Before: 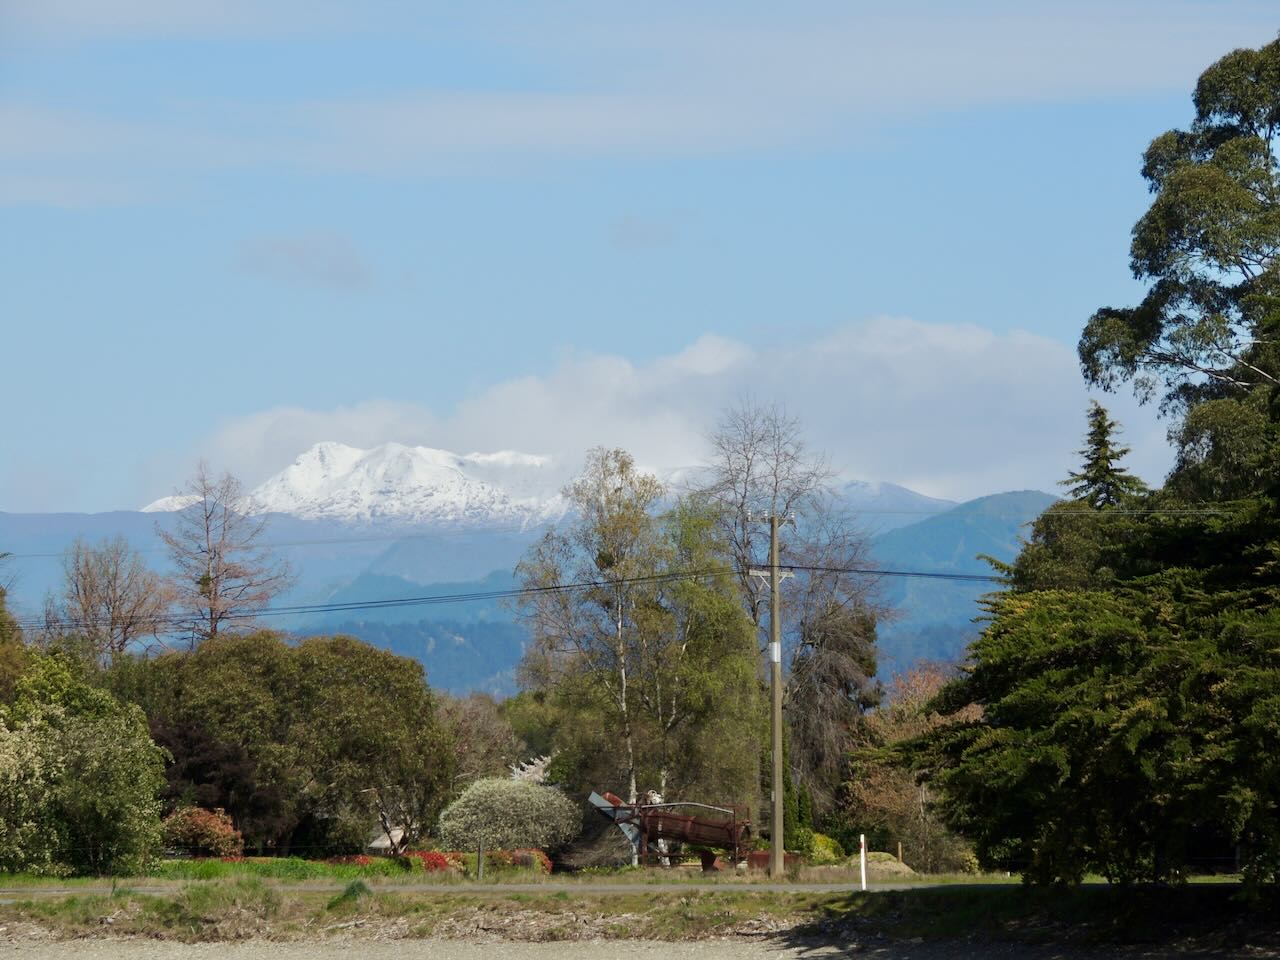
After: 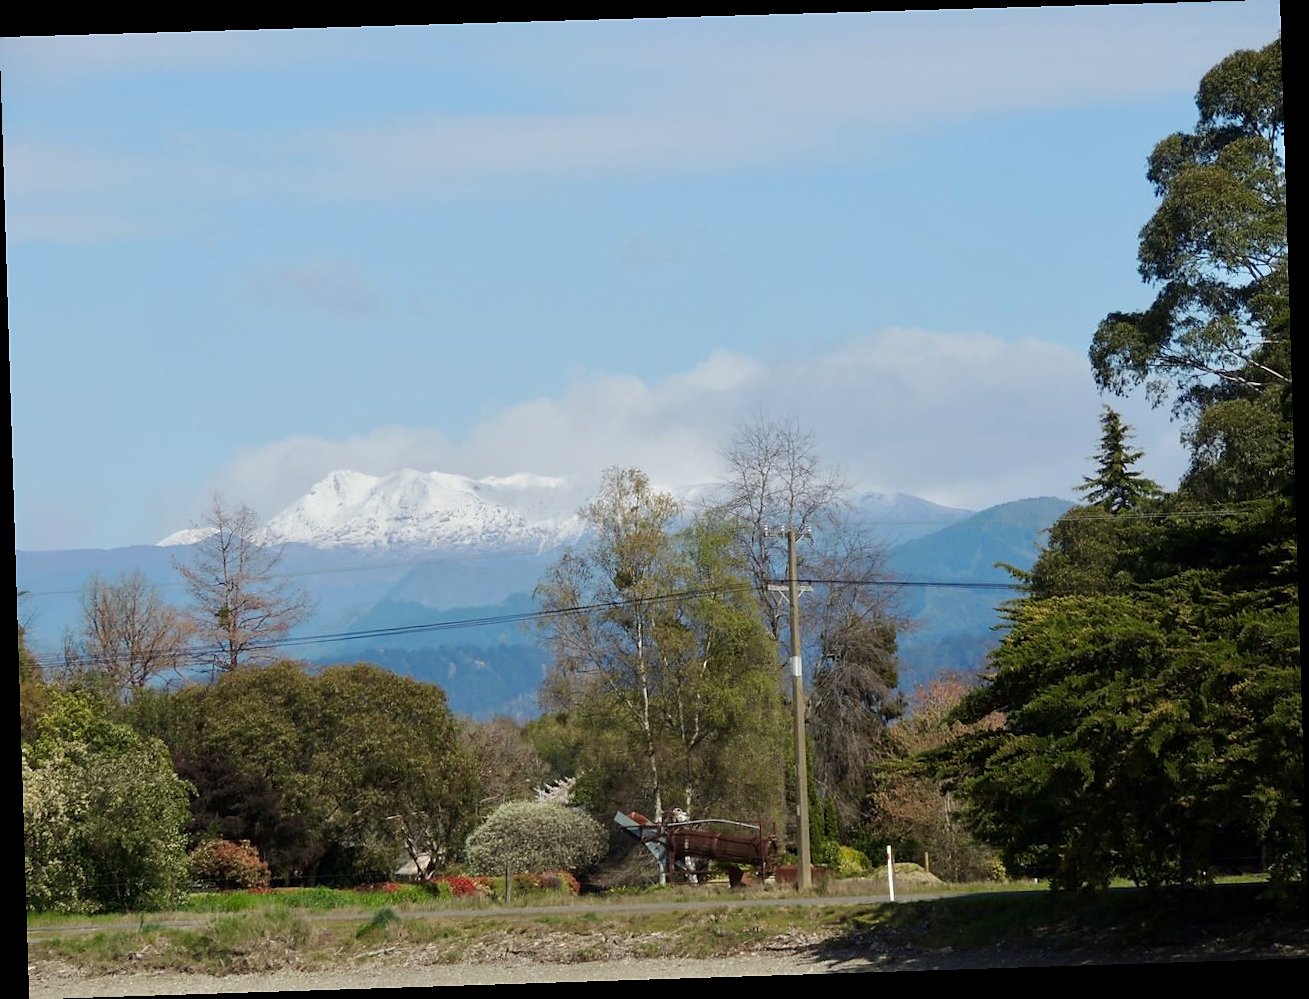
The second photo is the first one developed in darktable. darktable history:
sharpen: radius 1.458, amount 0.398, threshold 1.271
tone equalizer: on, module defaults
rotate and perspective: rotation -1.77°, lens shift (horizontal) 0.004, automatic cropping off
